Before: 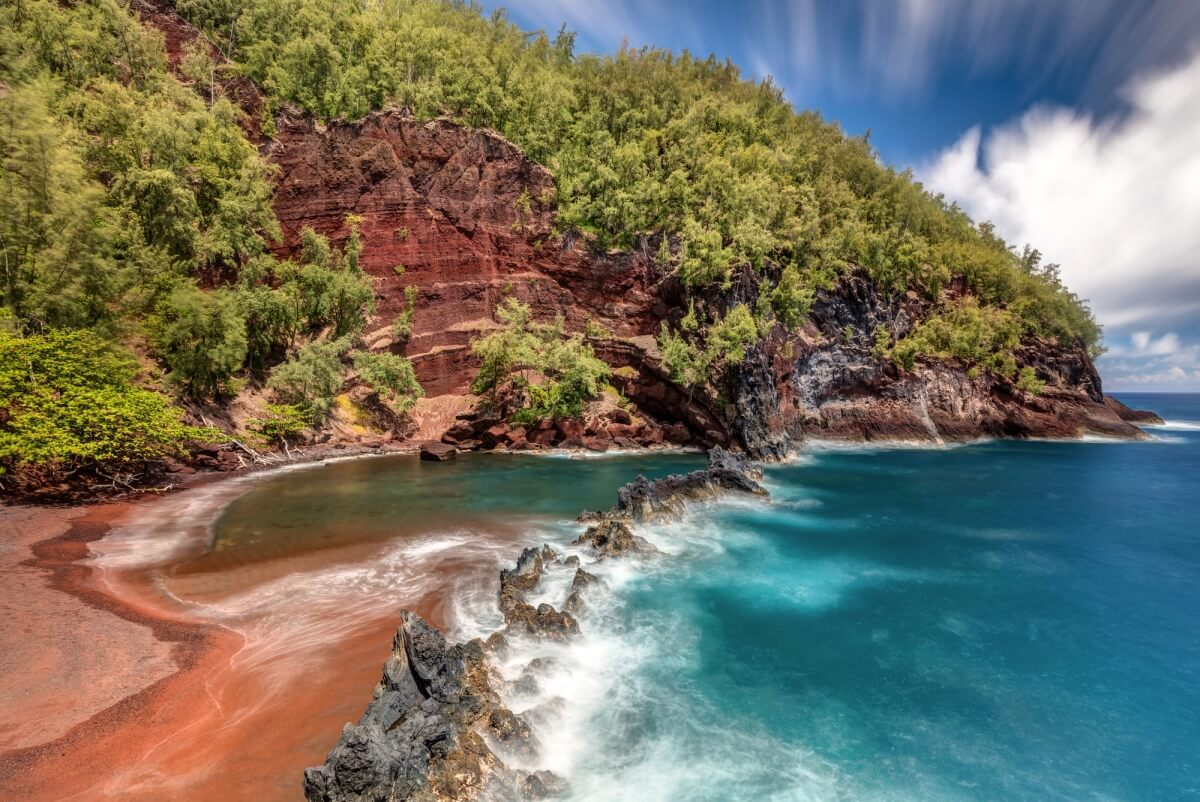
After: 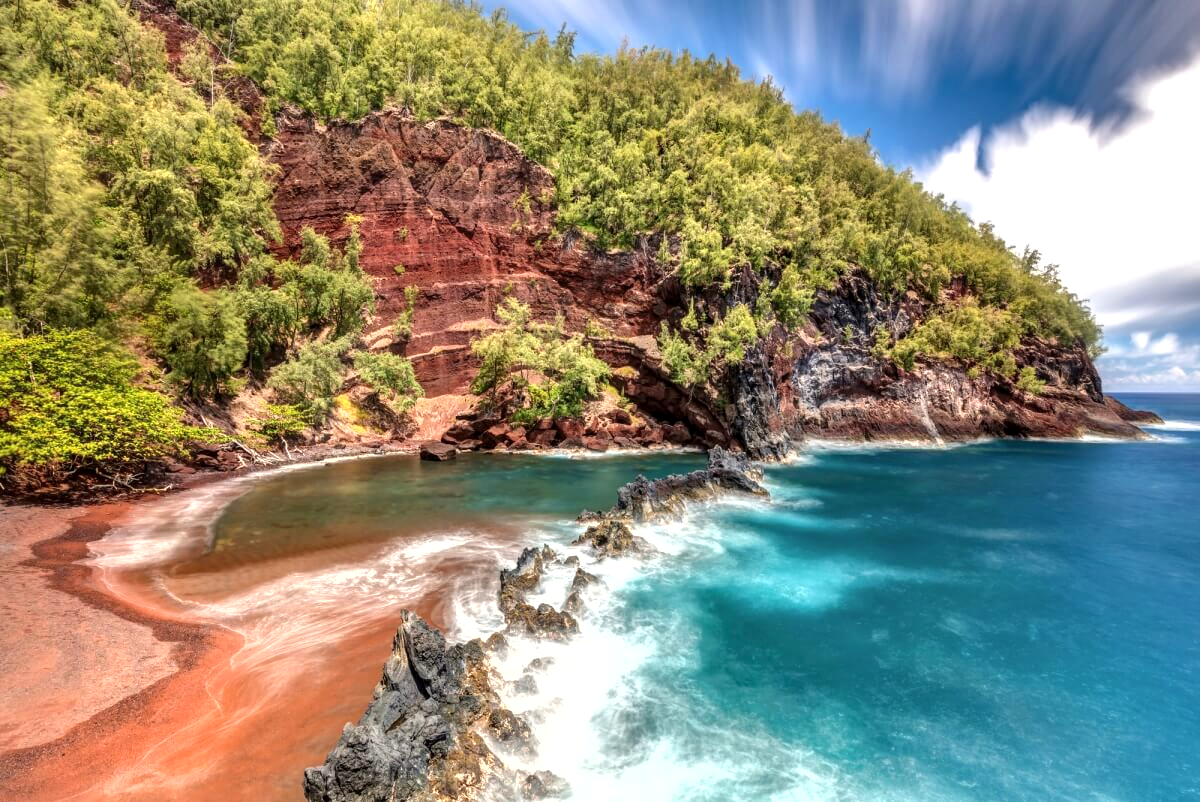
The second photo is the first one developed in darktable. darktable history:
local contrast: highlights 100%, shadows 100%, detail 120%, midtone range 0.2
shadows and highlights: radius 125.46, shadows 30.51, highlights -30.51, low approximation 0.01, soften with gaussian
exposure: exposure 0.661 EV, compensate highlight preservation false
